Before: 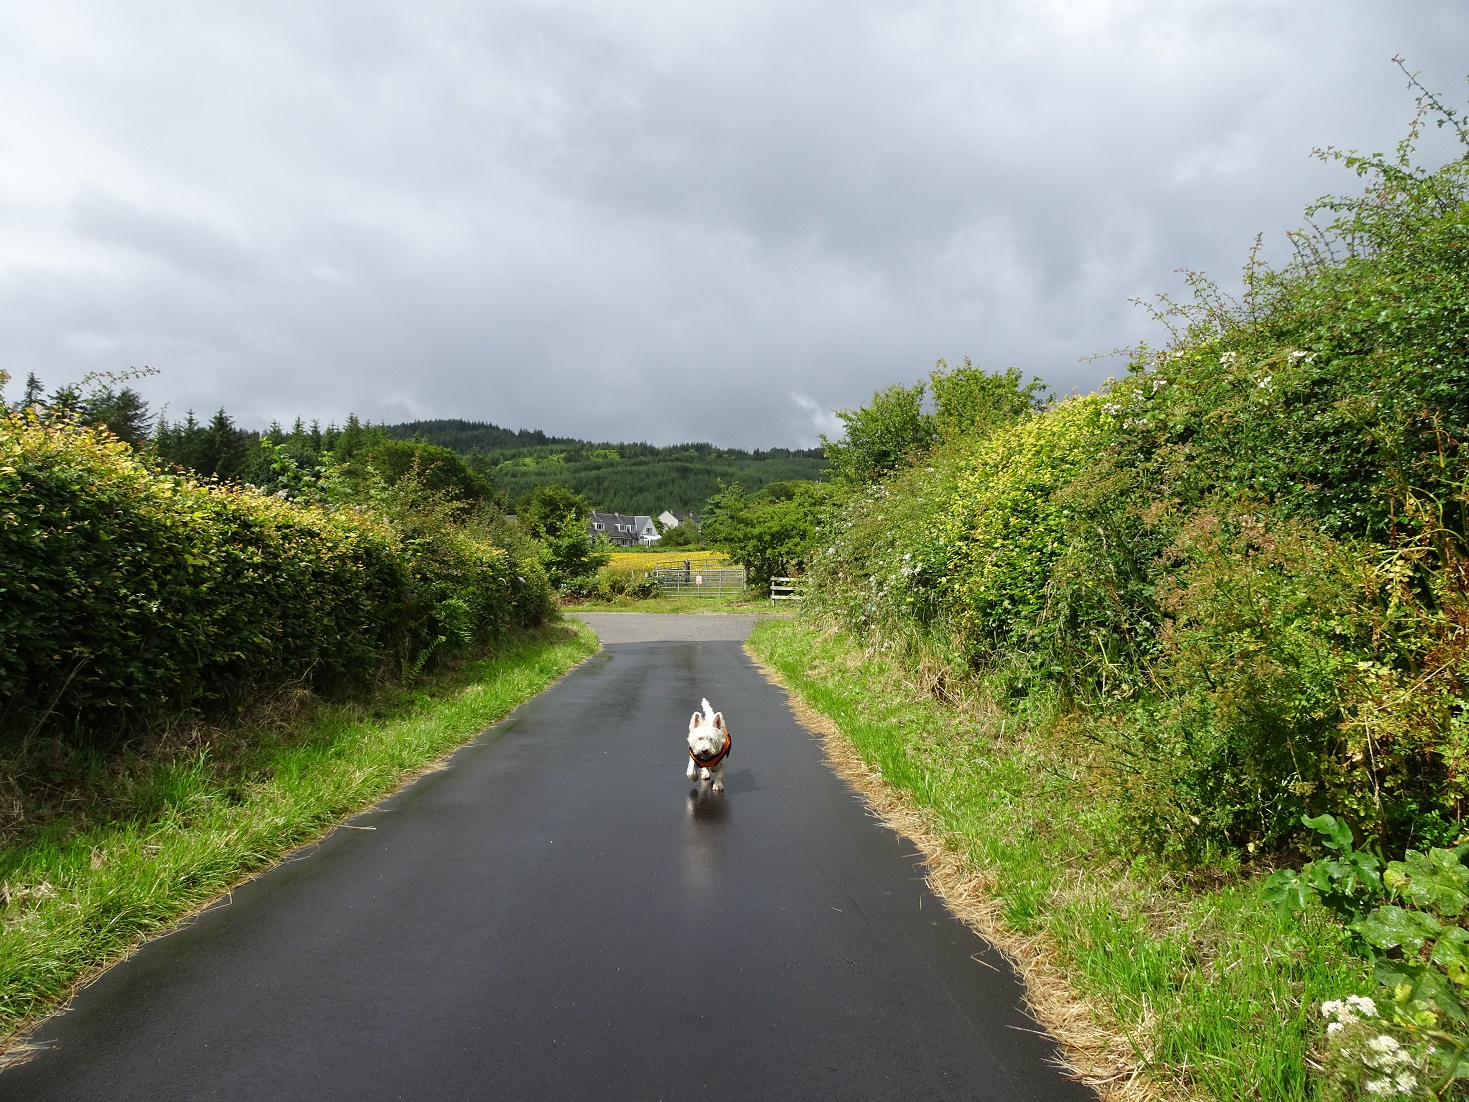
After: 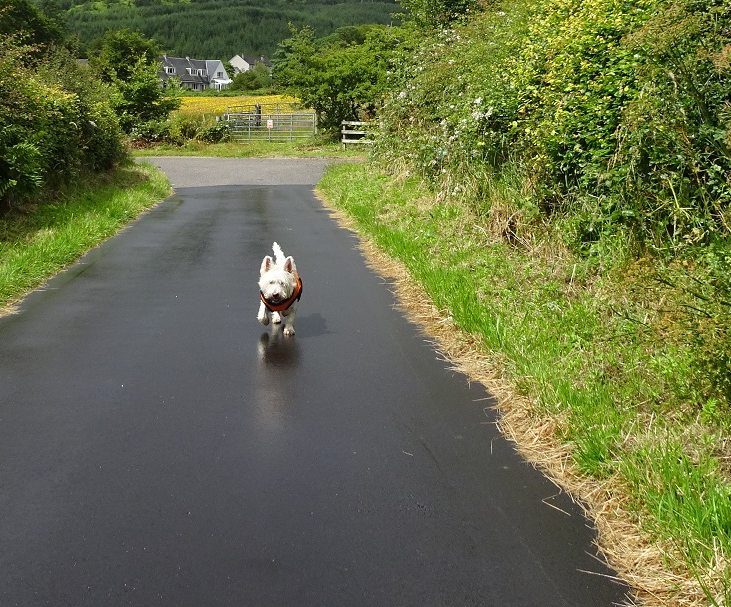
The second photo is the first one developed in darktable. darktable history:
crop: left 29.219%, top 41.439%, right 21%, bottom 3.467%
